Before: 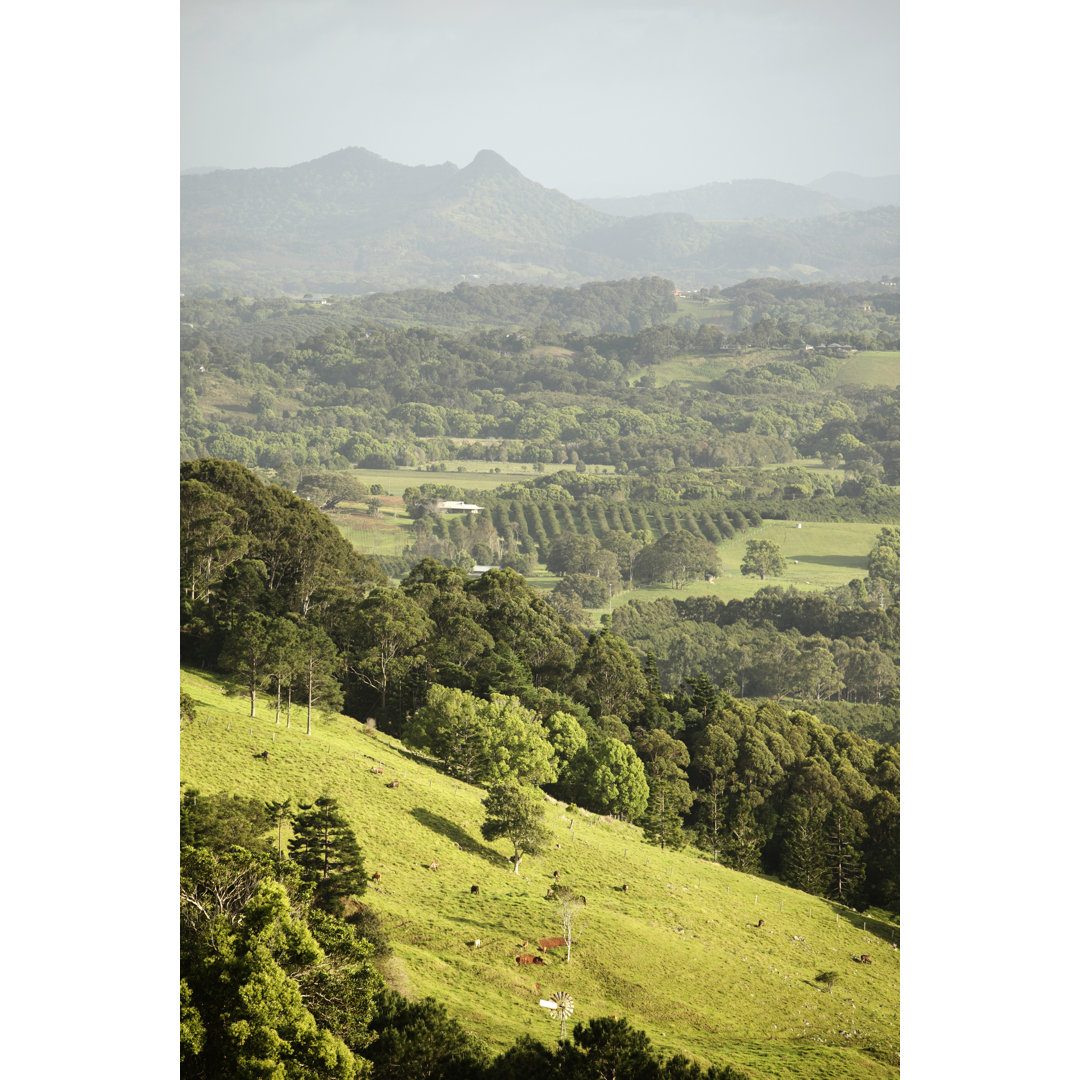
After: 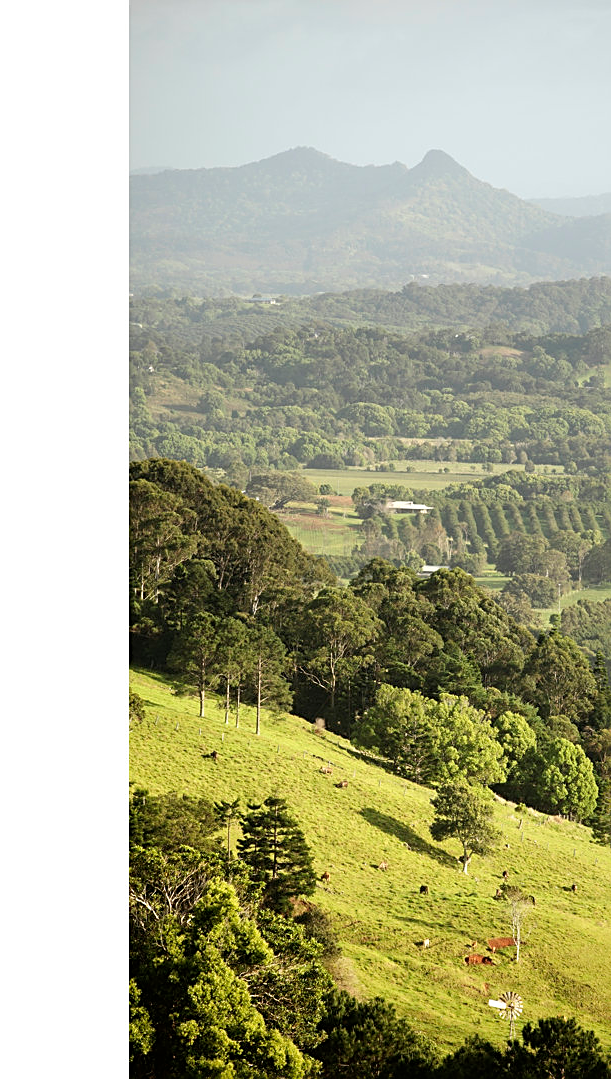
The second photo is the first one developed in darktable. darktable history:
sharpen: on, module defaults
crop: left 4.764%, right 38.584%
